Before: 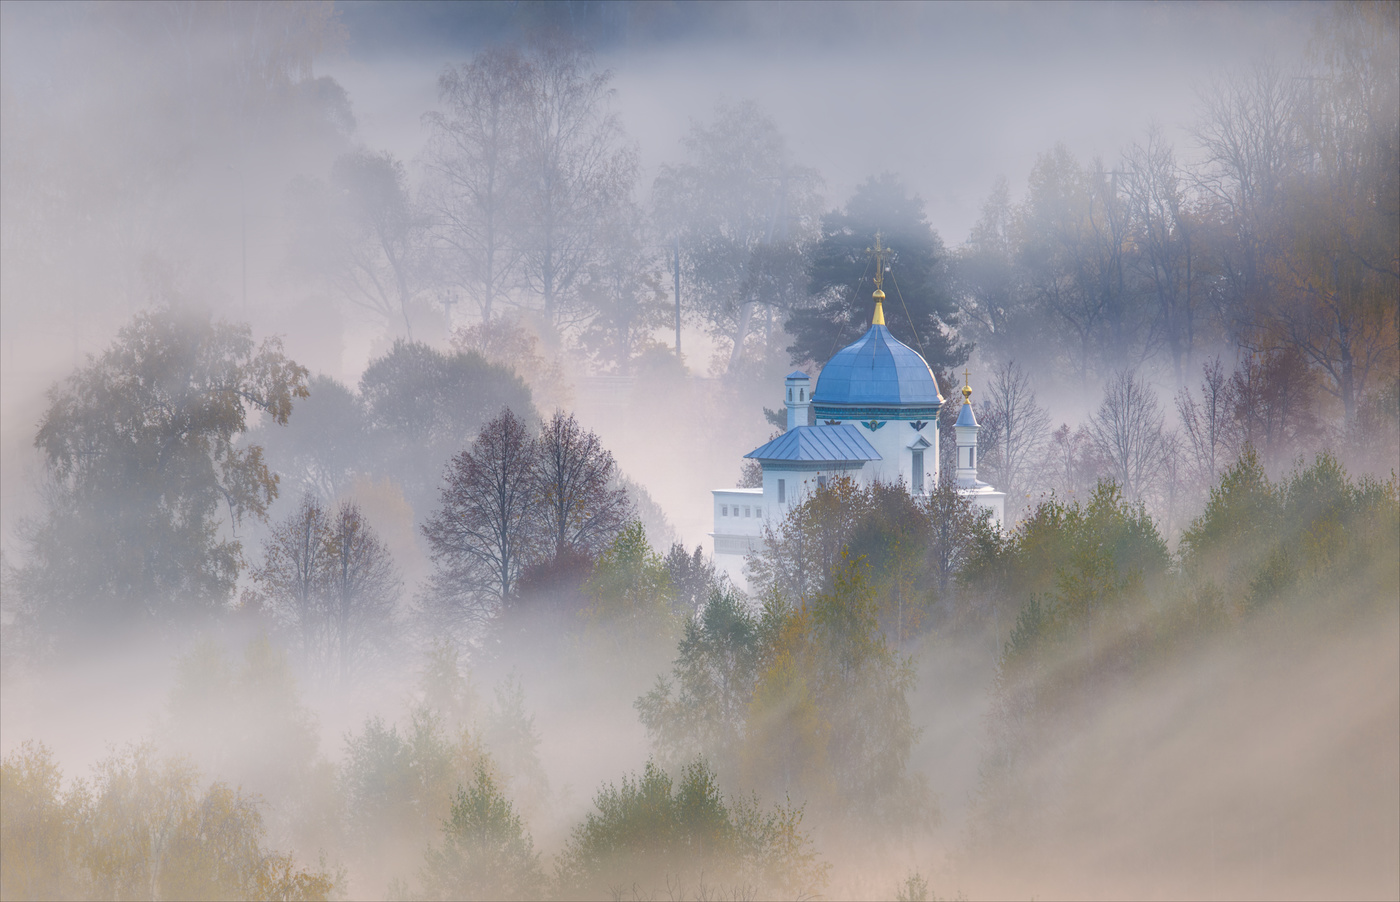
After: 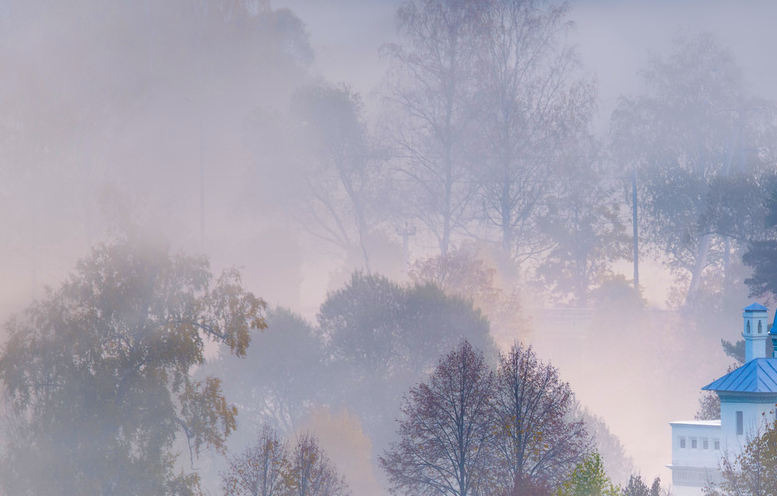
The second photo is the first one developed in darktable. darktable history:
color balance rgb: shadows lift › chroma 2.055%, shadows lift › hue 247.49°, linear chroma grading › global chroma 8.385%, perceptual saturation grading › global saturation 29.368%, global vibrance 14.824%
crop and rotate: left 3.069%, top 7.552%, right 41.372%, bottom 37.457%
